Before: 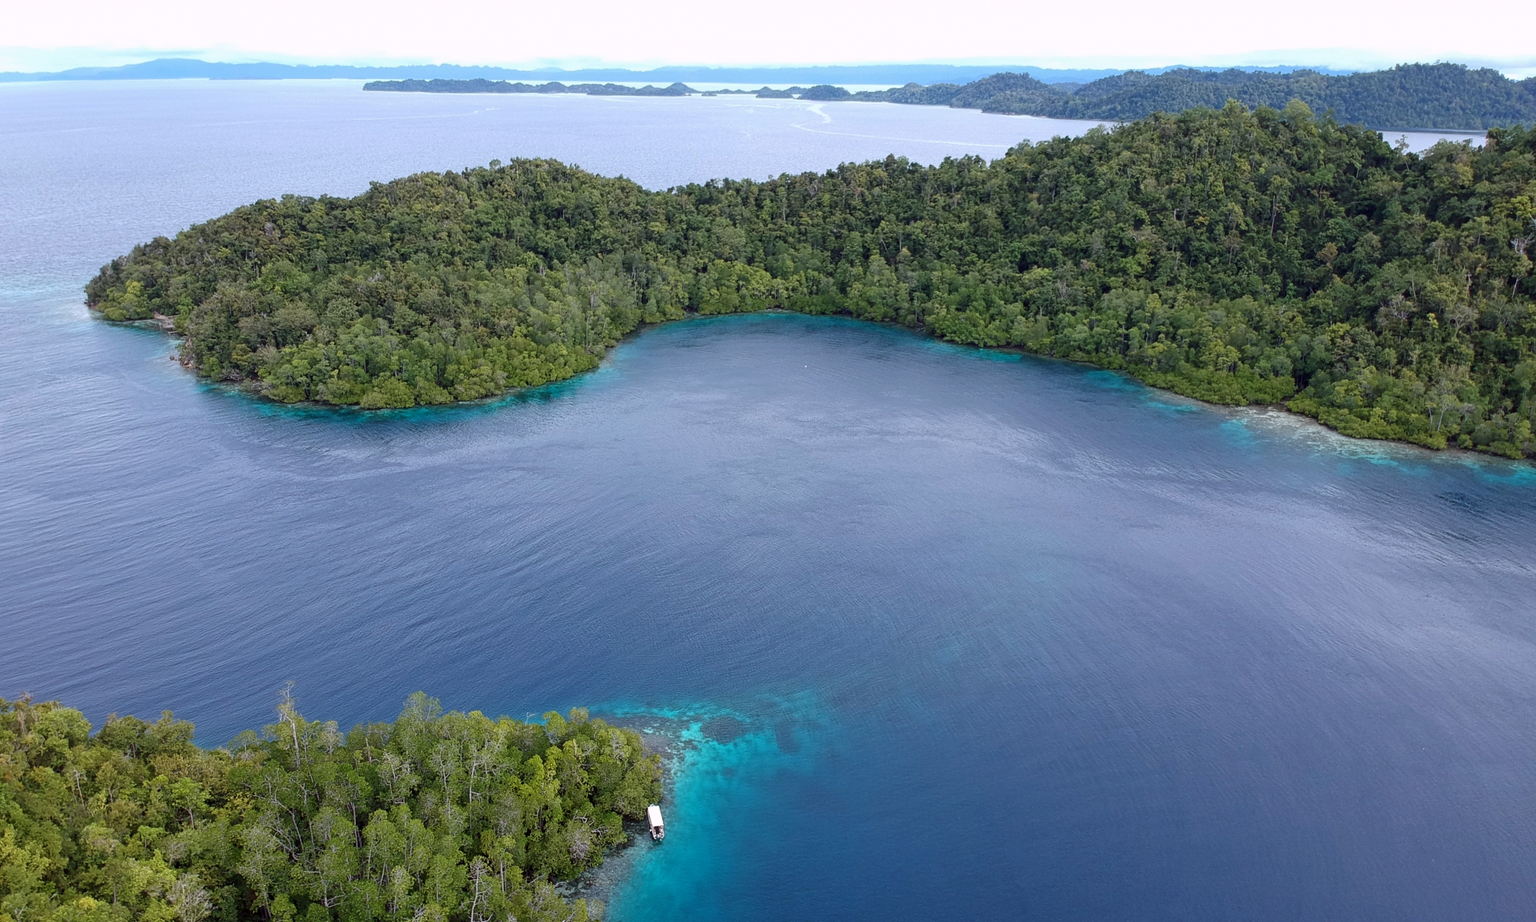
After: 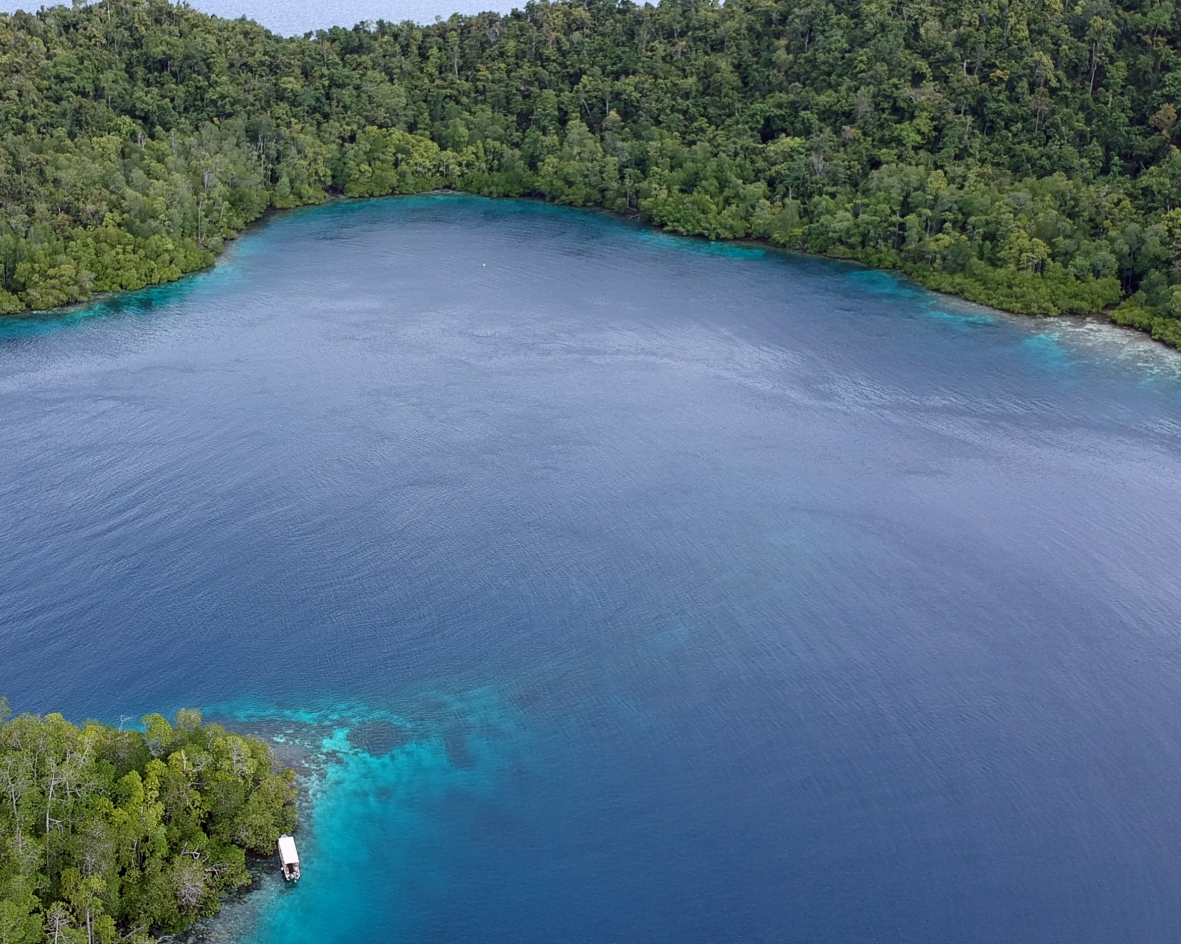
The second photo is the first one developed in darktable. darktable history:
crop and rotate: left 28.256%, top 17.734%, right 12.656%, bottom 3.573%
white balance: emerald 1
